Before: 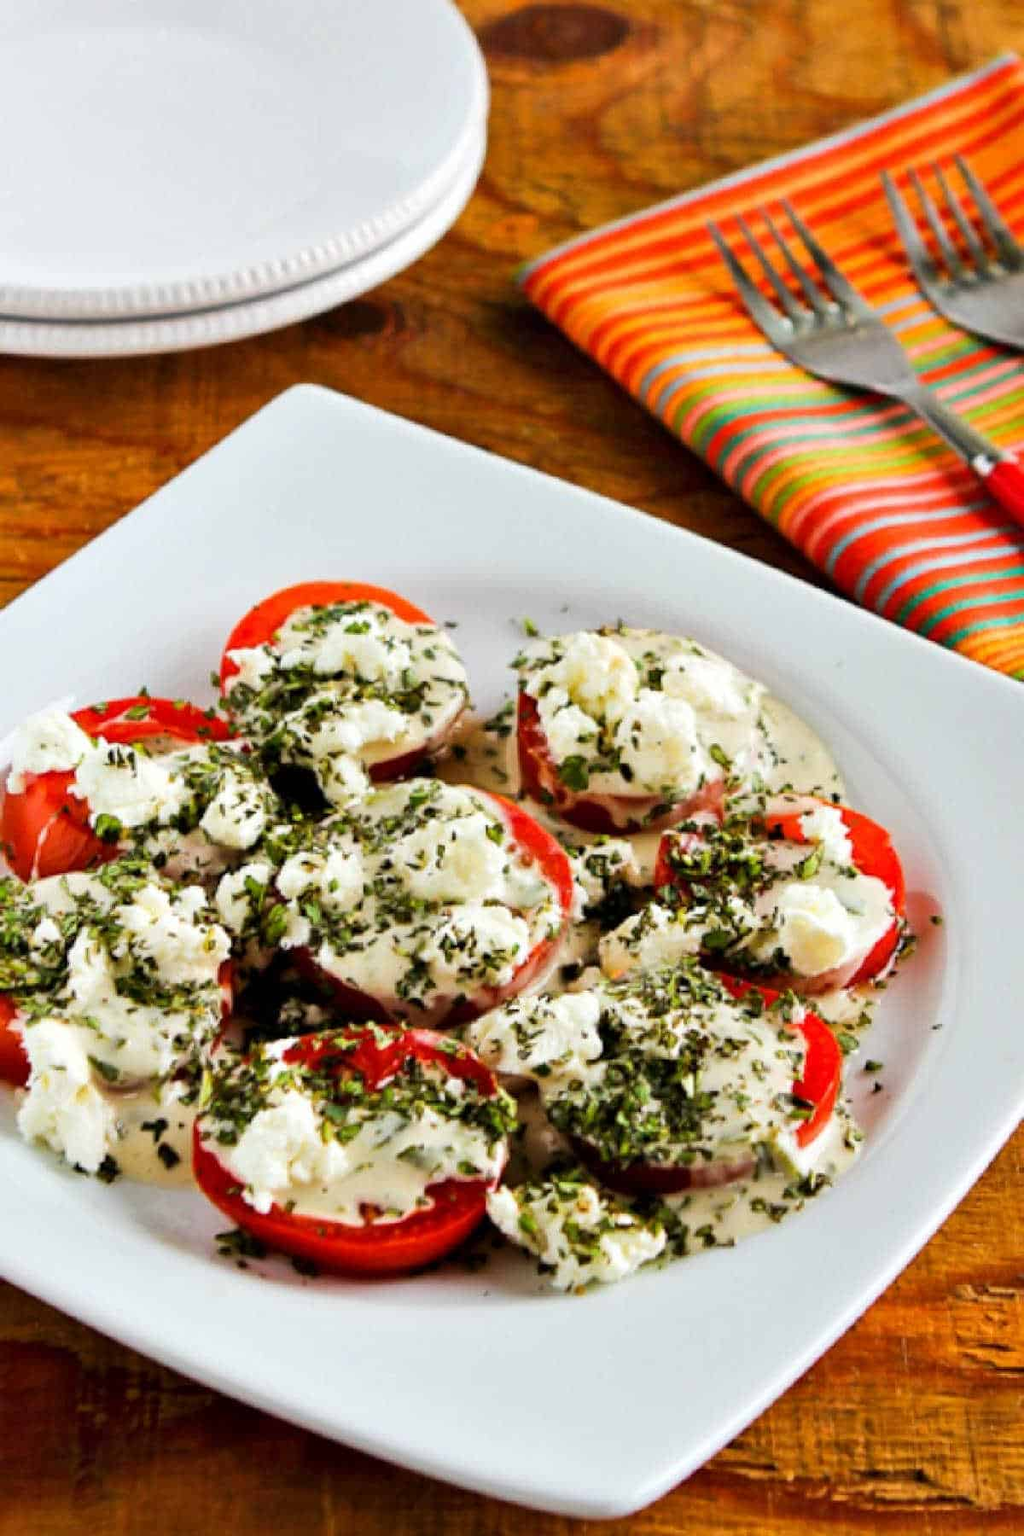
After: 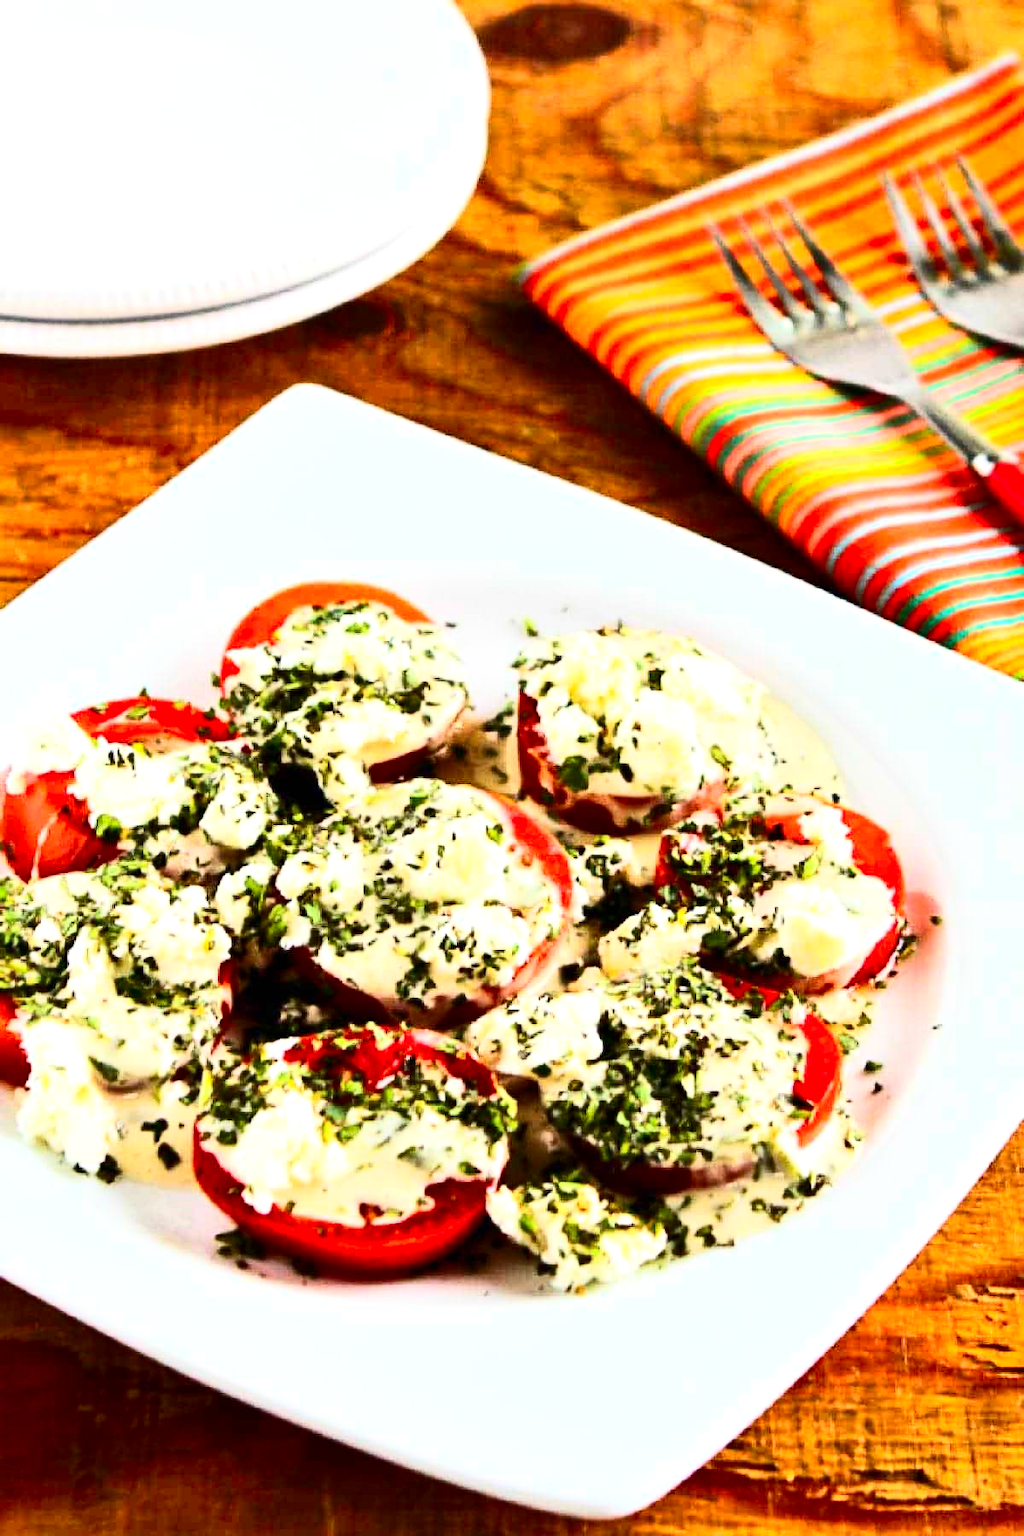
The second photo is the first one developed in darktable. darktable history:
exposure: exposure 0.517 EV, compensate exposure bias true, compensate highlight preservation false
contrast brightness saturation: contrast 0.397, brightness 0.098, saturation 0.213
